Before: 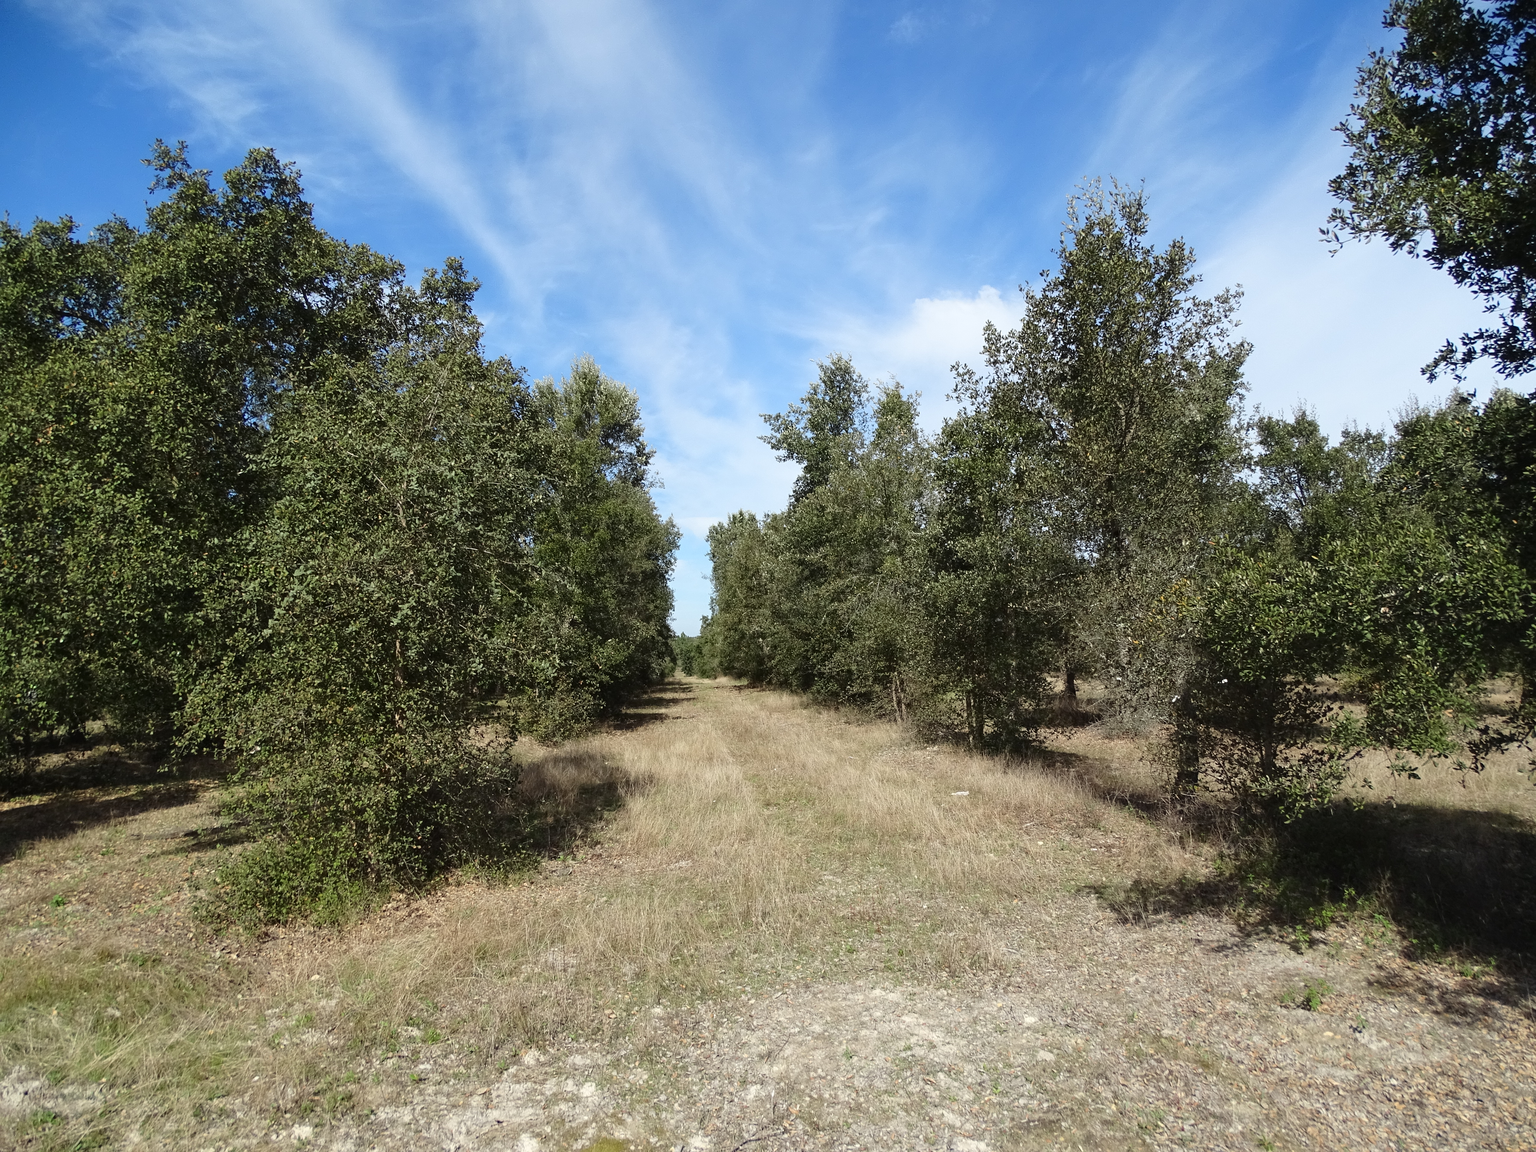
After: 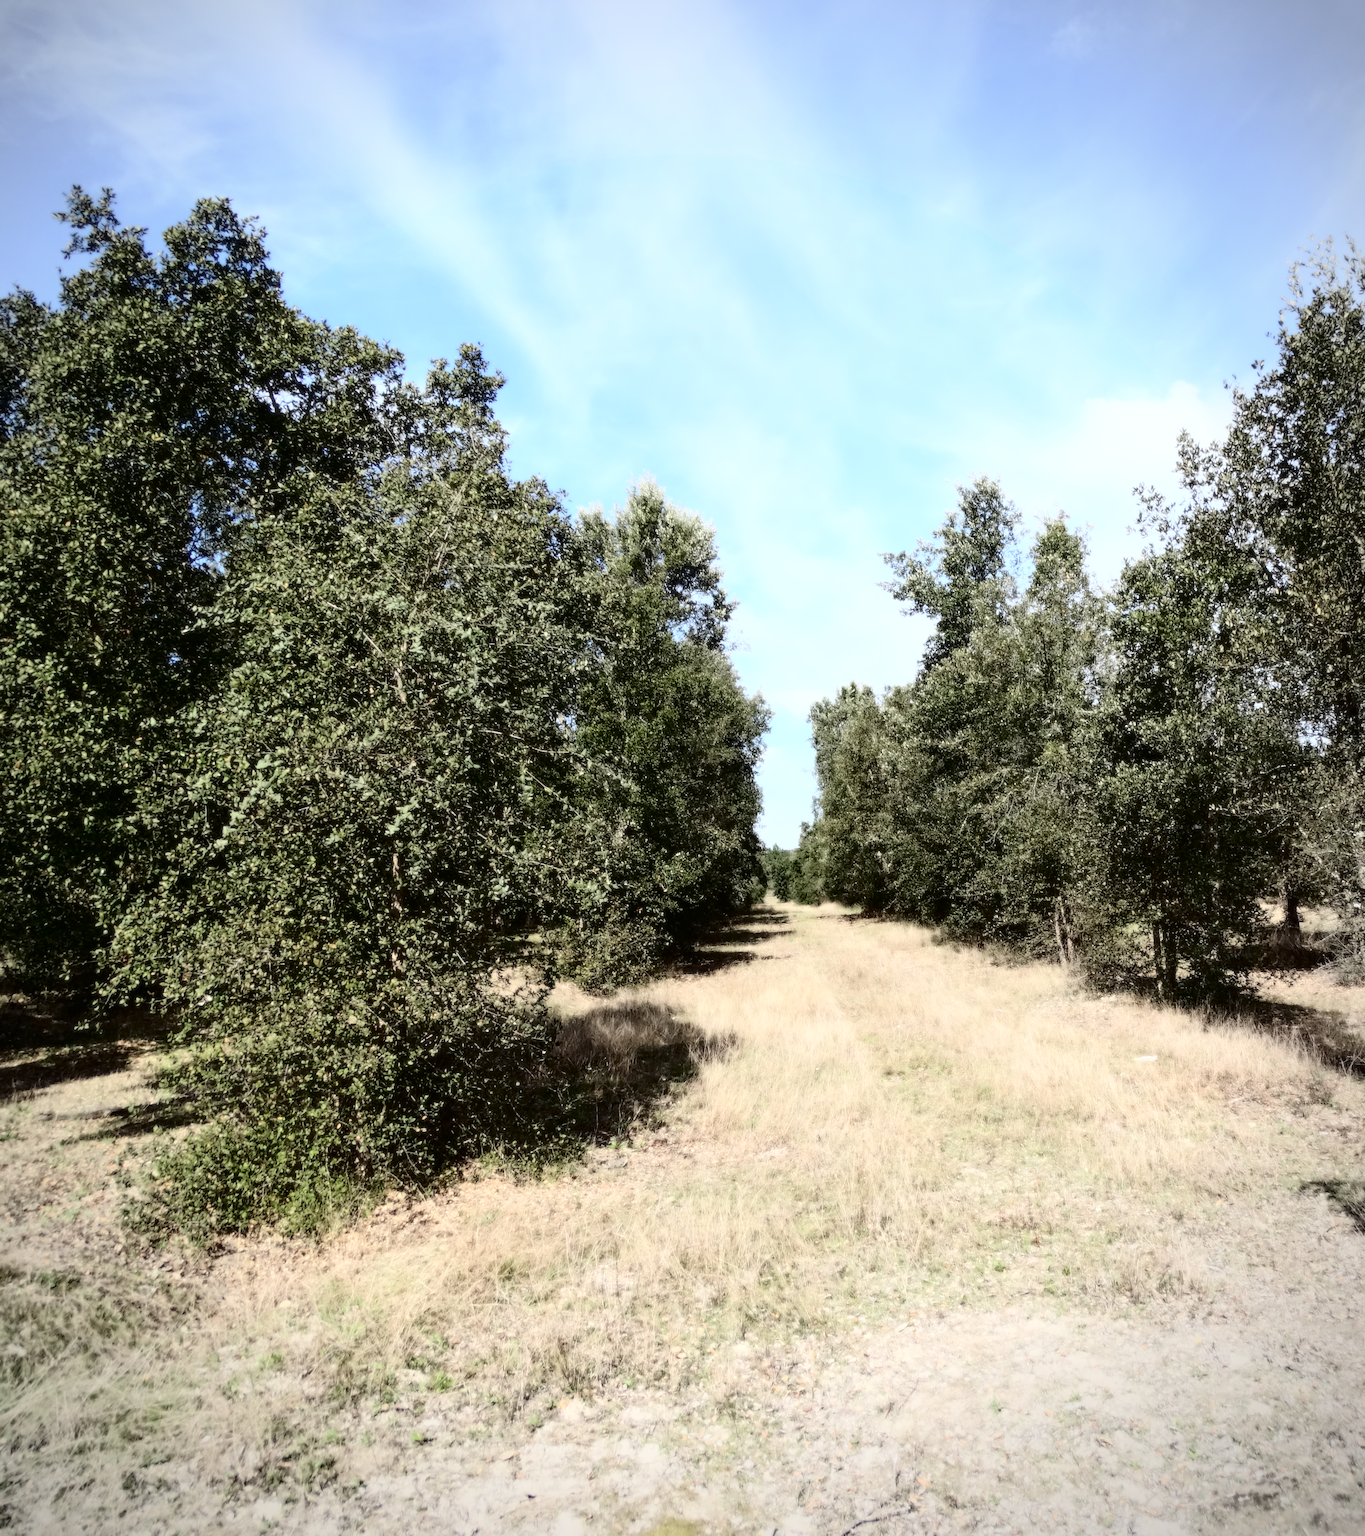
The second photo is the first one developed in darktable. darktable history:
vignetting: unbound false
bloom: size 0%, threshold 54.82%, strength 8.31%
crop and rotate: left 6.617%, right 26.717%
fill light: exposure -2 EV, width 8.6
white balance: red 1.009, blue 1.027
